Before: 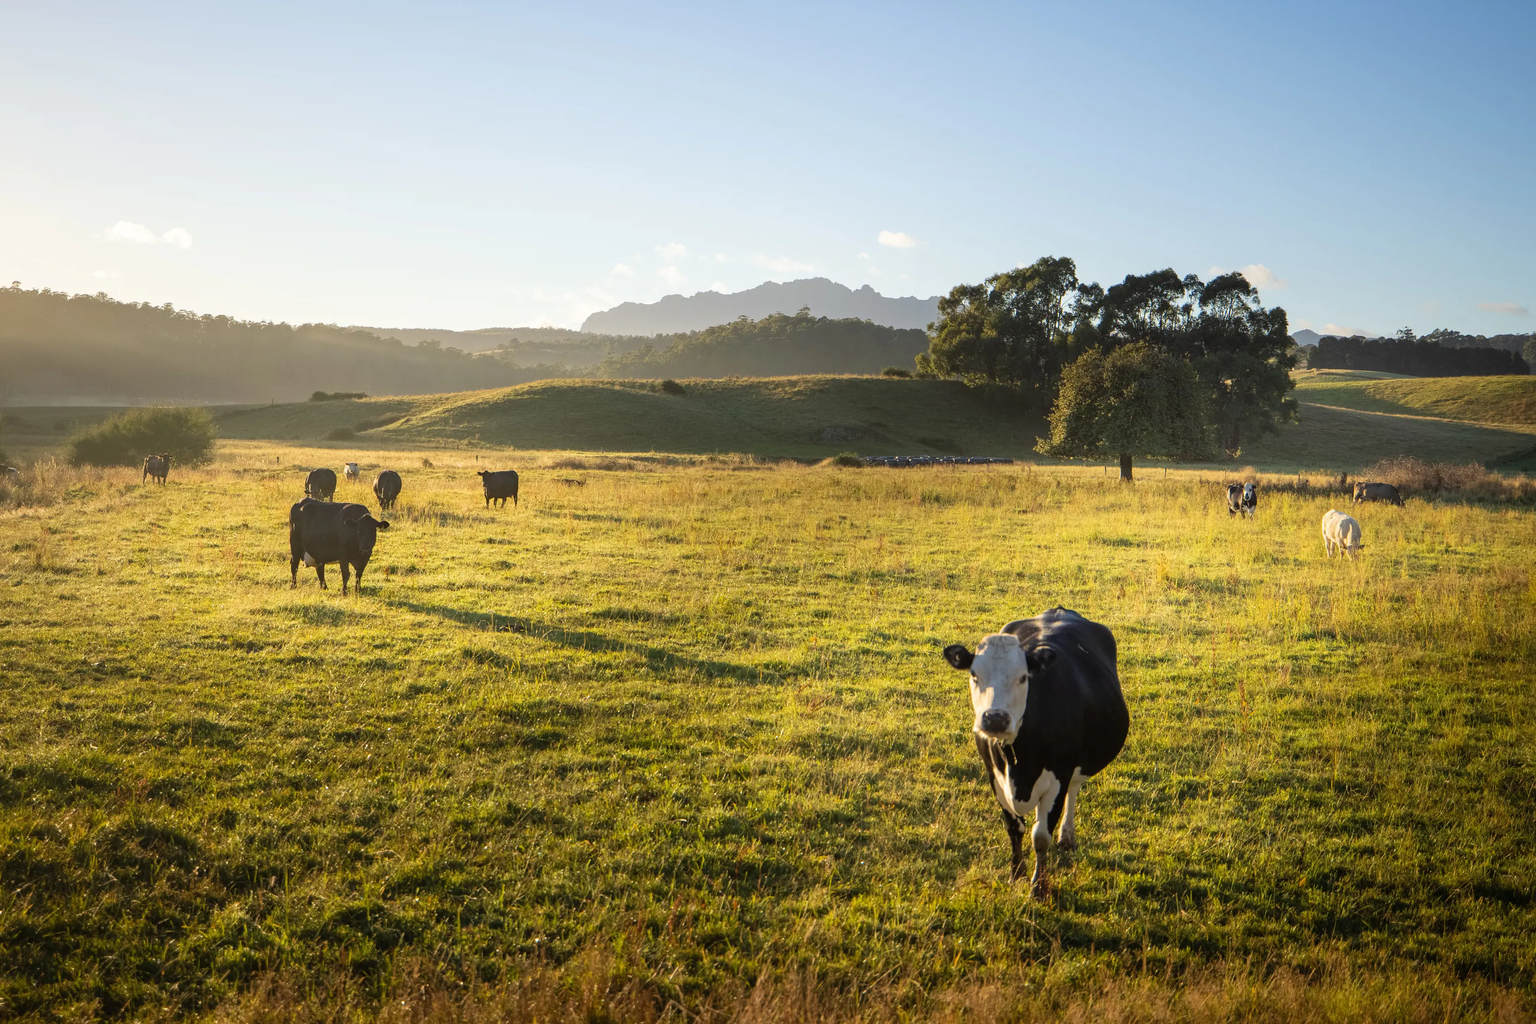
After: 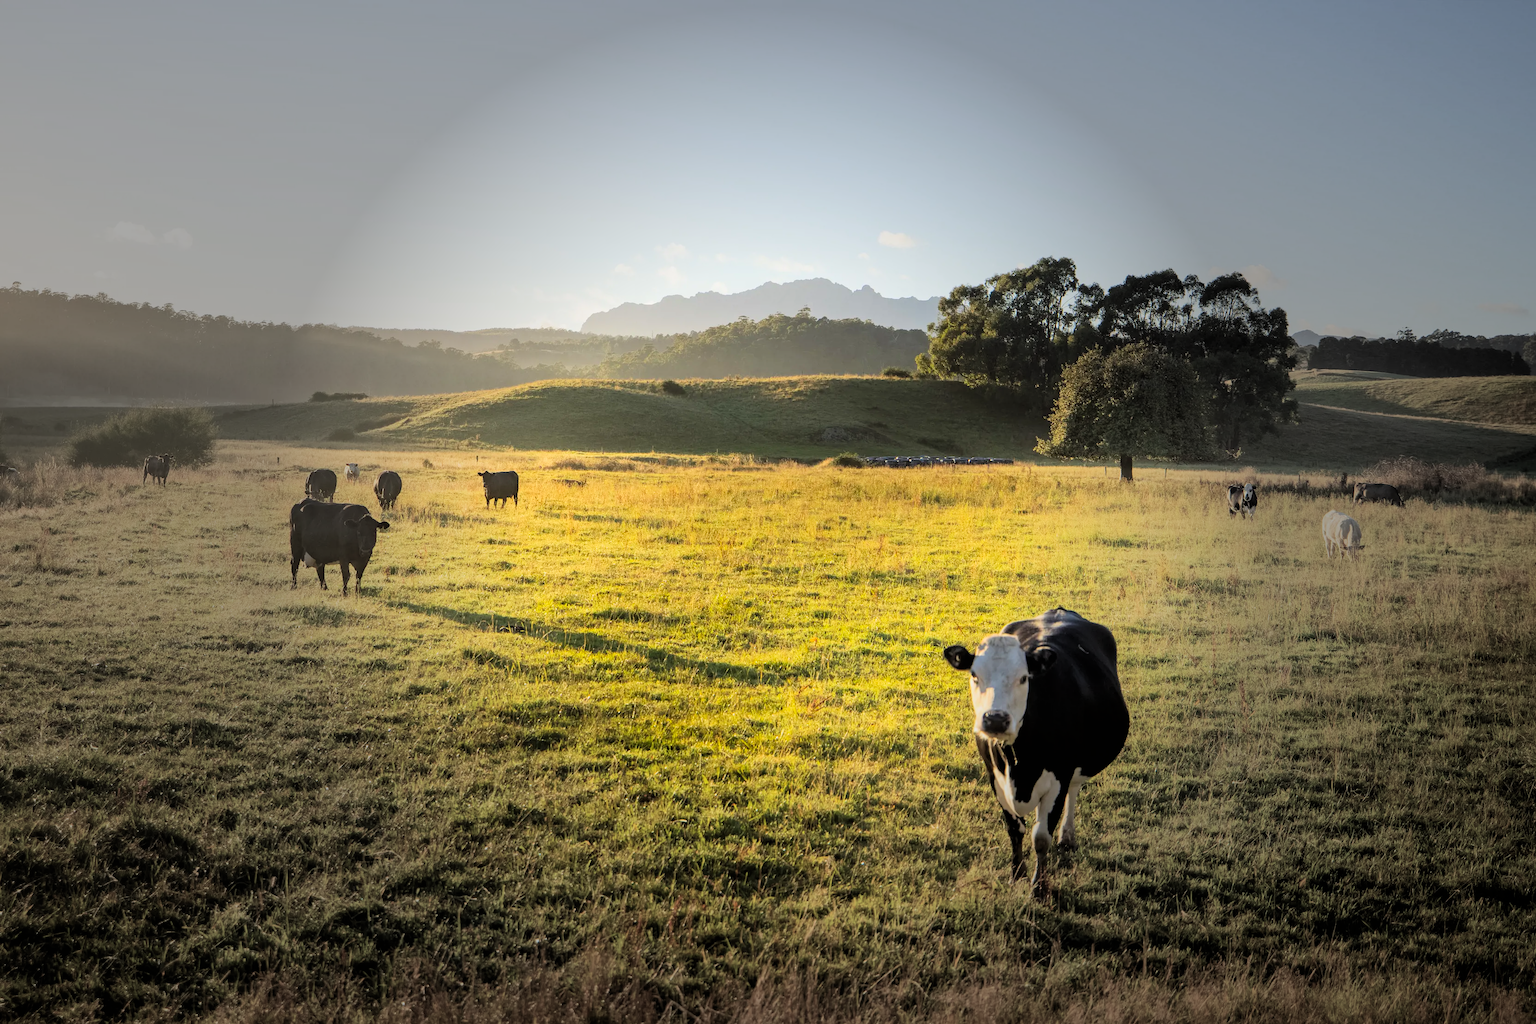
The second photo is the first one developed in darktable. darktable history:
vignetting: fall-off start 31.28%, fall-off radius 34.64%, brightness -0.575
tone curve: curves: ch0 [(0, 0) (0.082, 0.02) (0.129, 0.078) (0.275, 0.301) (0.67, 0.809) (1, 1)], color space Lab, linked channels, preserve colors none
shadows and highlights: shadows -20, white point adjustment -2, highlights -35
